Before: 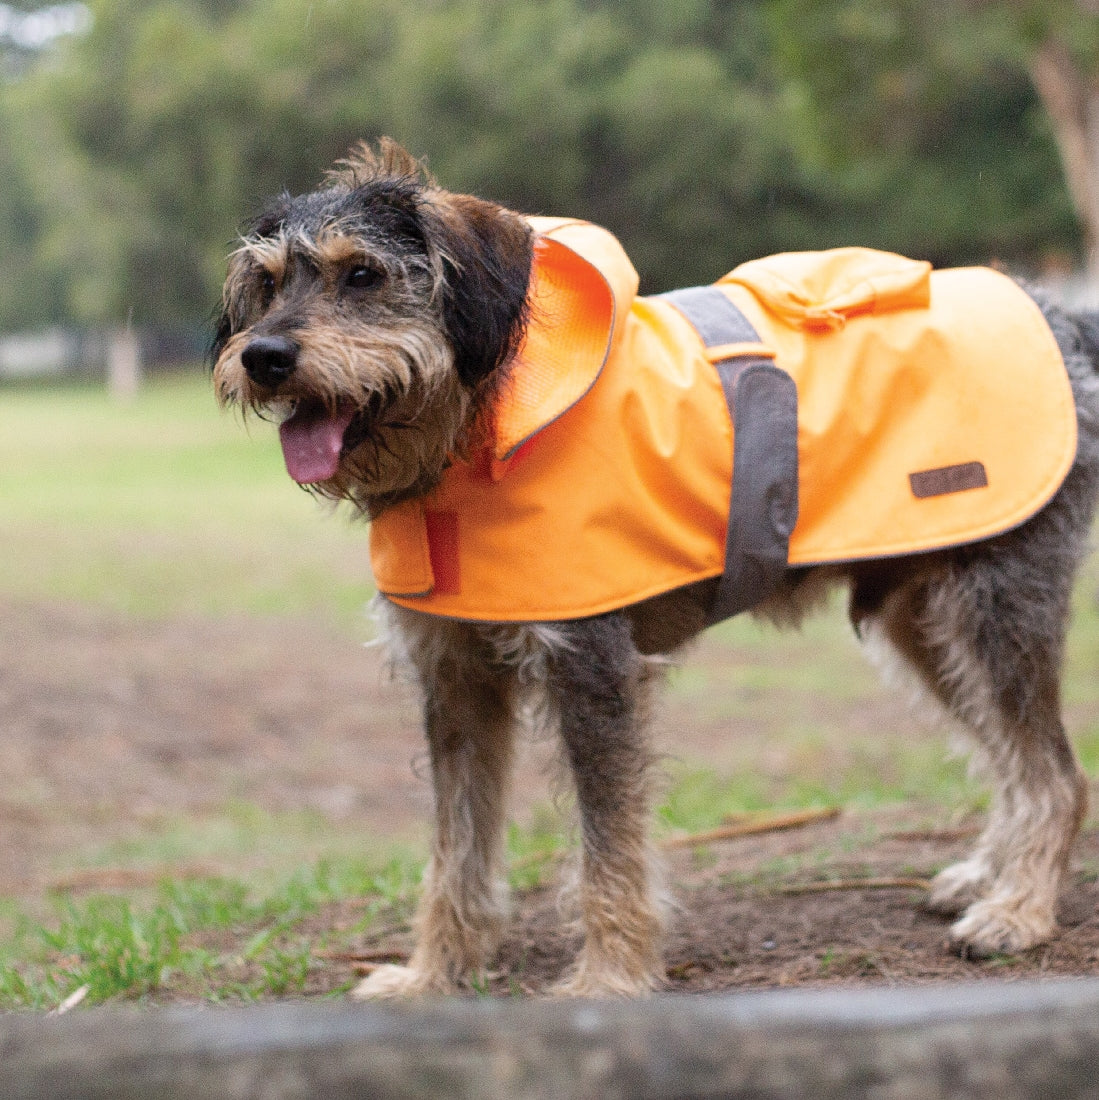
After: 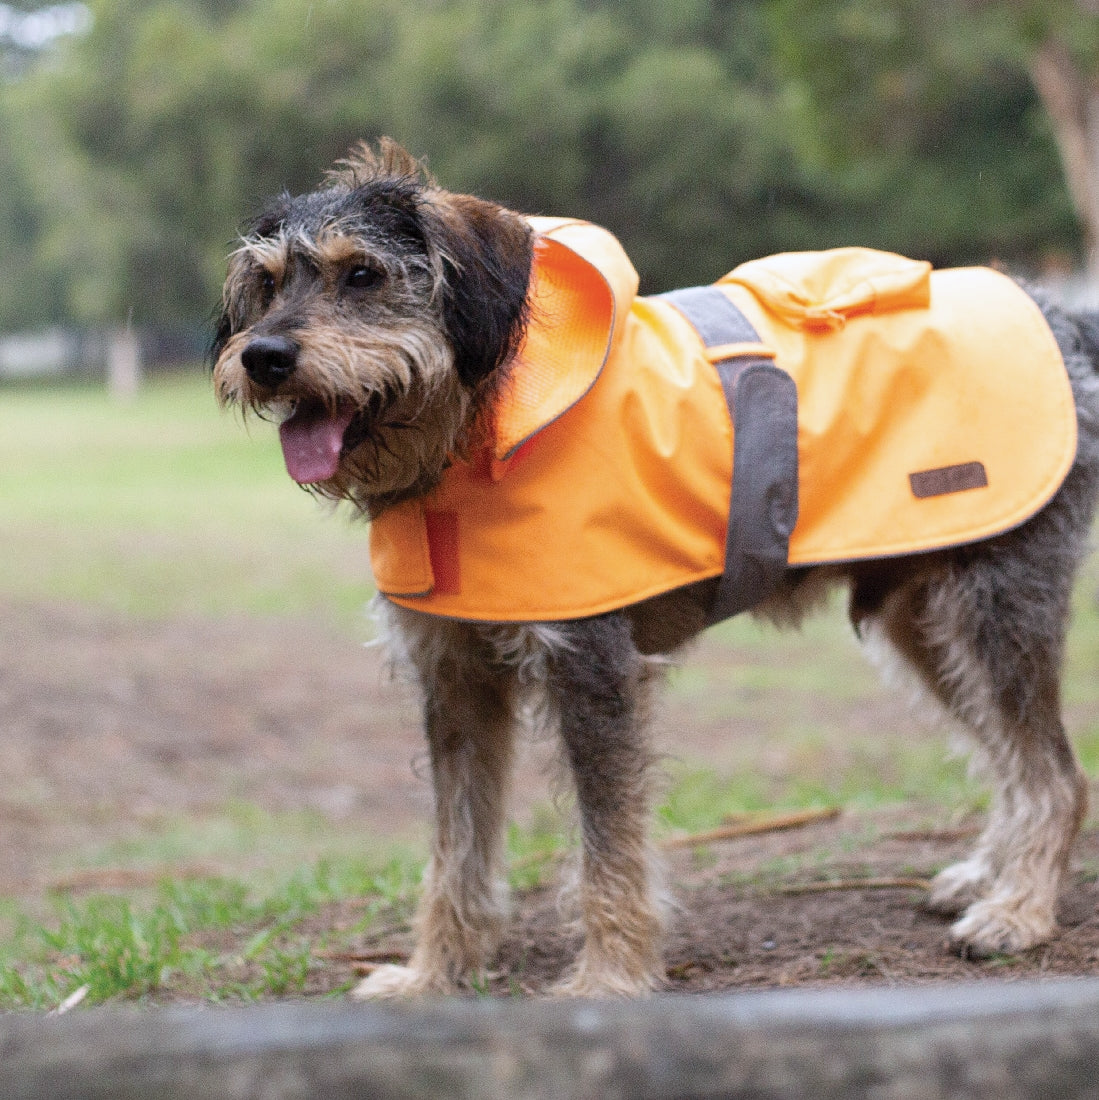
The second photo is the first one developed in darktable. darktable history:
white balance: red 0.976, blue 1.04
contrast brightness saturation: saturation -0.05
